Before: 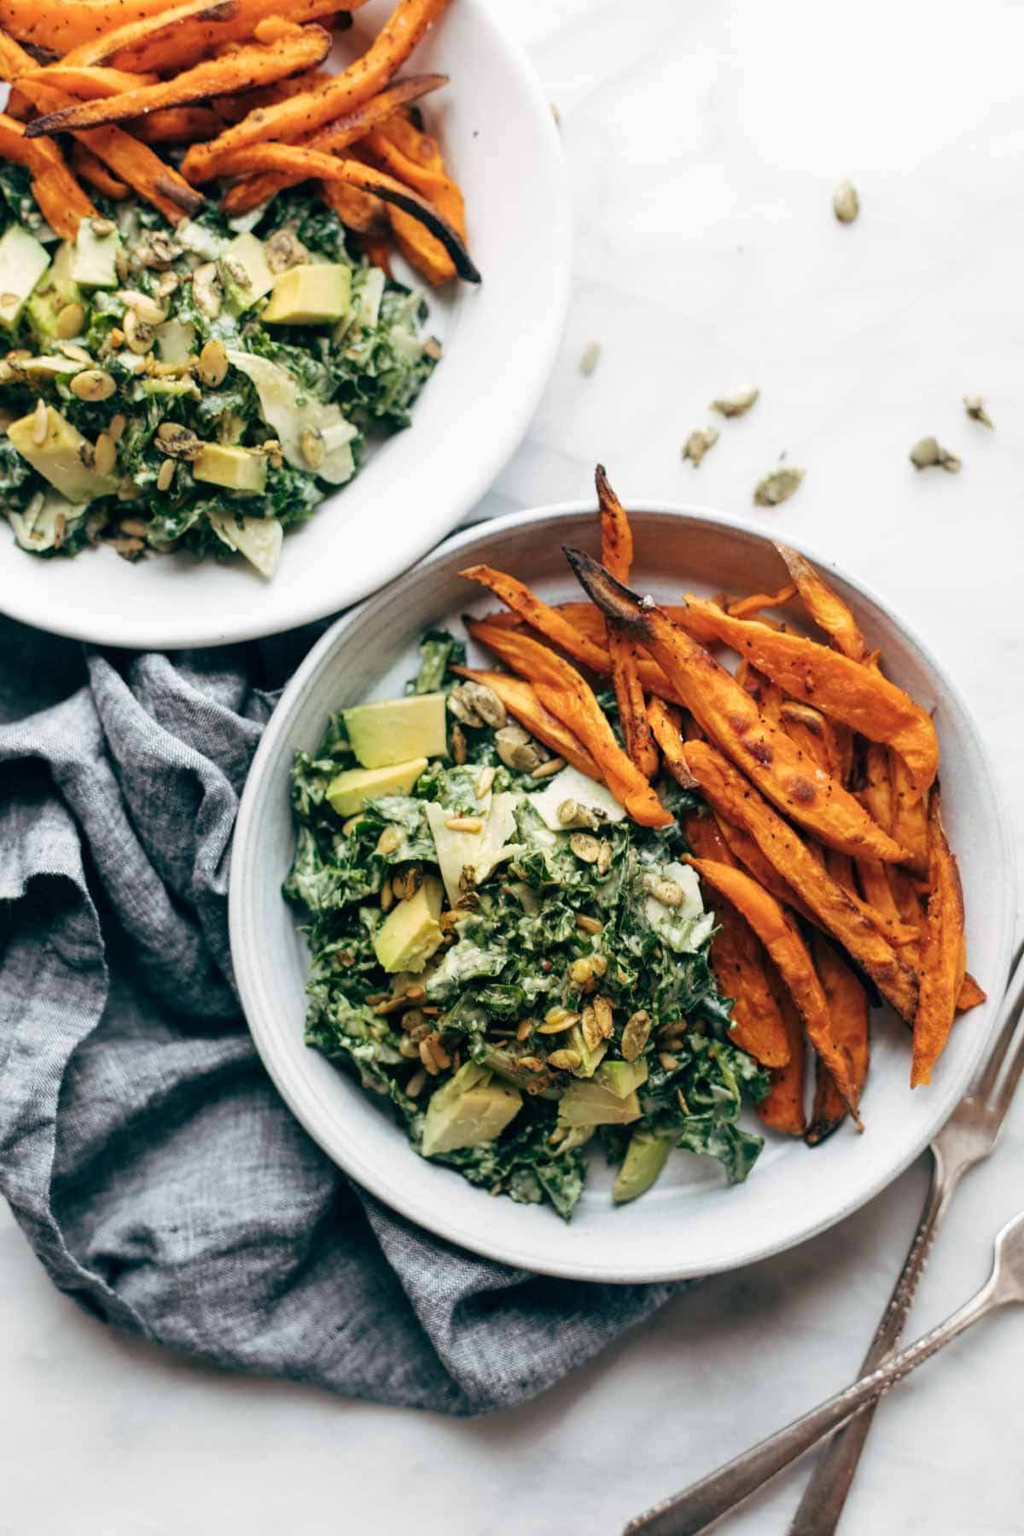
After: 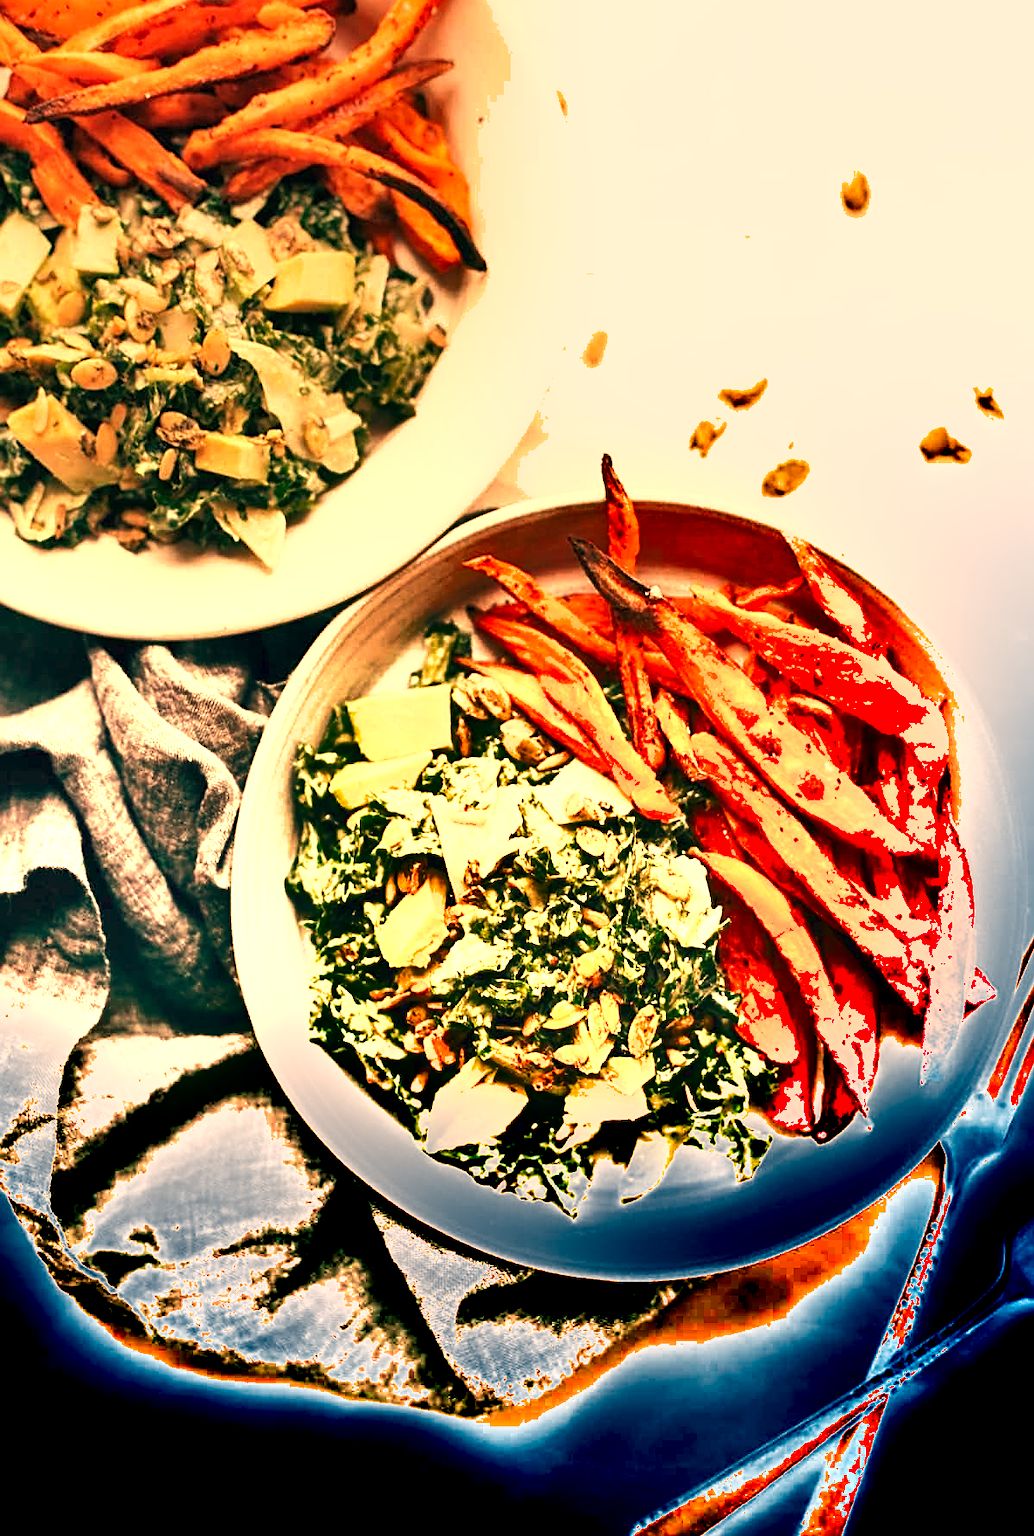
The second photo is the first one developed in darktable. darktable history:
crop: top 1.049%, right 0.001%
graduated density: density -3.9 EV
shadows and highlights: shadows 52.42, soften with gaussian
white balance: red 1.467, blue 0.684
sharpen: on, module defaults
